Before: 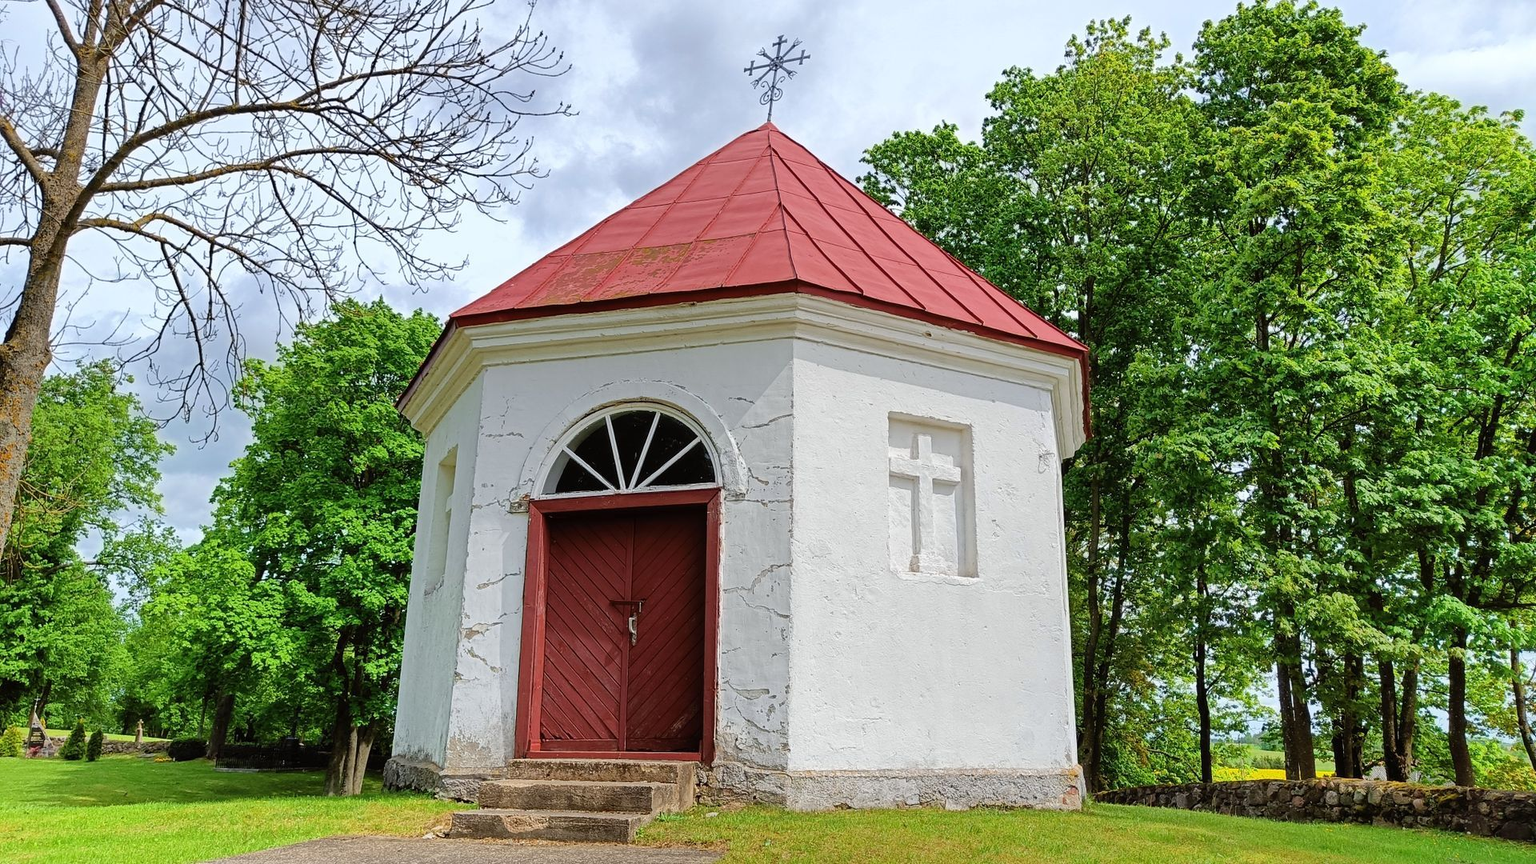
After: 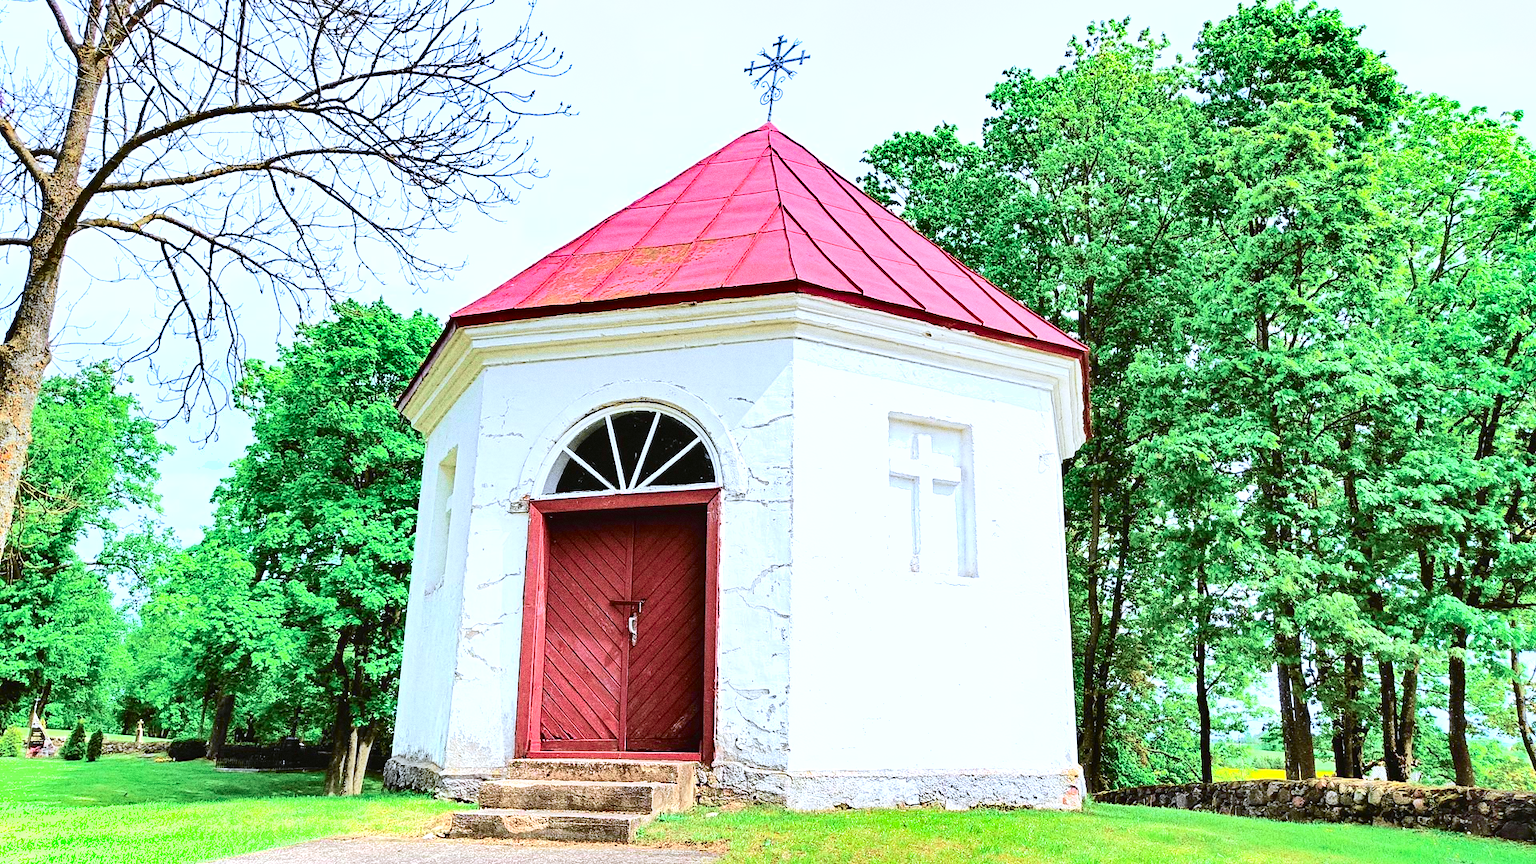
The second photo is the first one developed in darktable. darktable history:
grain: coarseness 0.09 ISO, strength 40%
tone curve: curves: ch0 [(0, 0.023) (0.113, 0.081) (0.204, 0.197) (0.498, 0.608) (0.709, 0.819) (0.984, 0.961)]; ch1 [(0, 0) (0.172, 0.123) (0.317, 0.272) (0.414, 0.382) (0.476, 0.479) (0.505, 0.501) (0.528, 0.54) (0.618, 0.647) (0.709, 0.764) (1, 1)]; ch2 [(0, 0) (0.411, 0.424) (0.492, 0.502) (0.521, 0.521) (0.55, 0.576) (0.686, 0.638) (1, 1)], color space Lab, independent channels, preserve colors none
white balance: red 0.948, green 1.02, blue 1.176
shadows and highlights: soften with gaussian
exposure: black level correction 0, exposure 1.3 EV, compensate highlight preservation false
